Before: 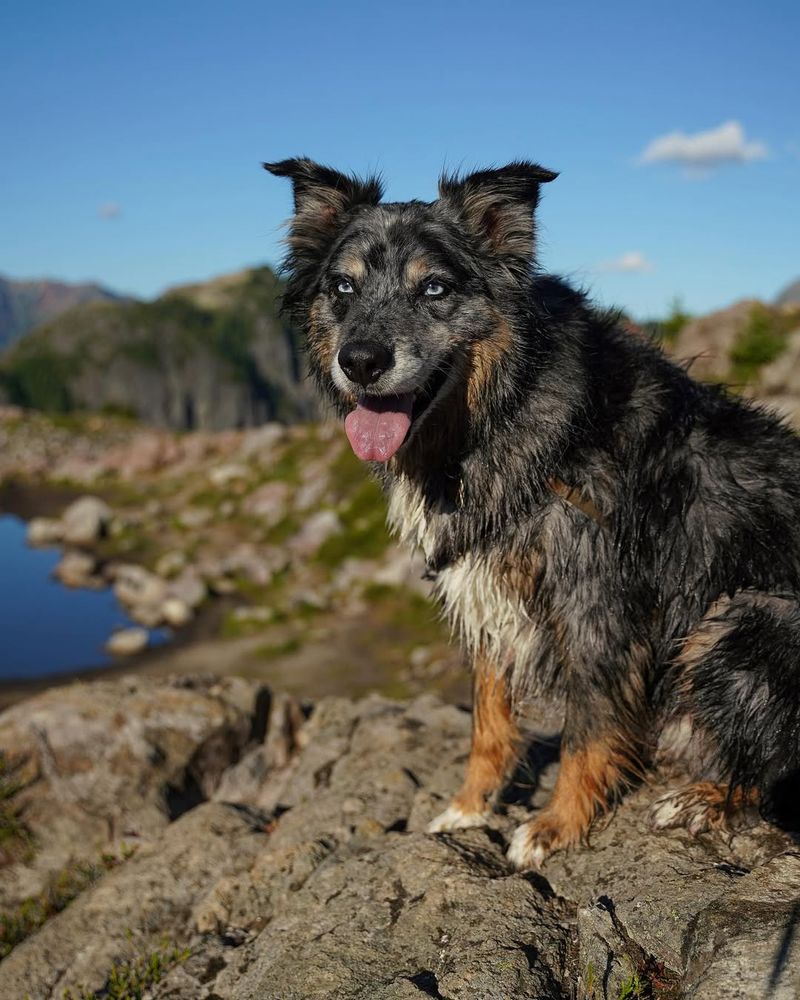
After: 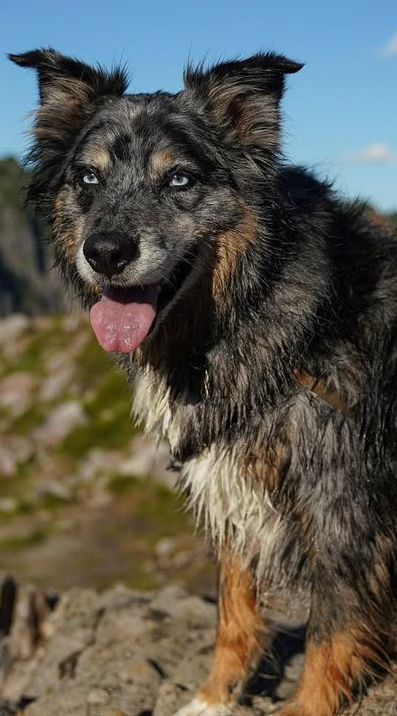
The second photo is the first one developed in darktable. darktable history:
crop: left 31.971%, top 10.943%, right 18.378%, bottom 17.455%
